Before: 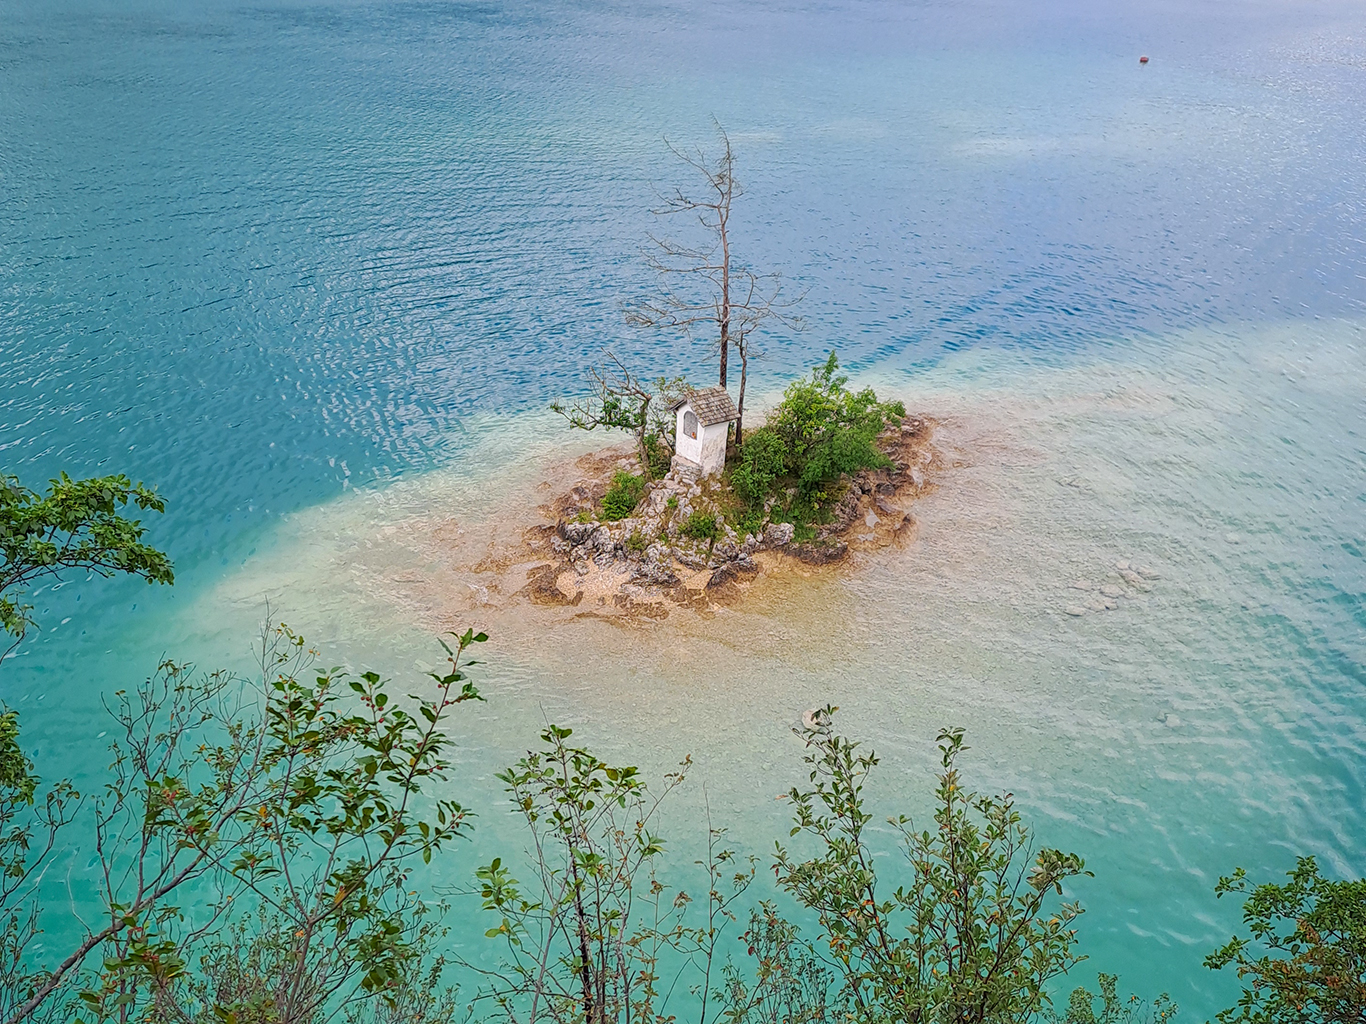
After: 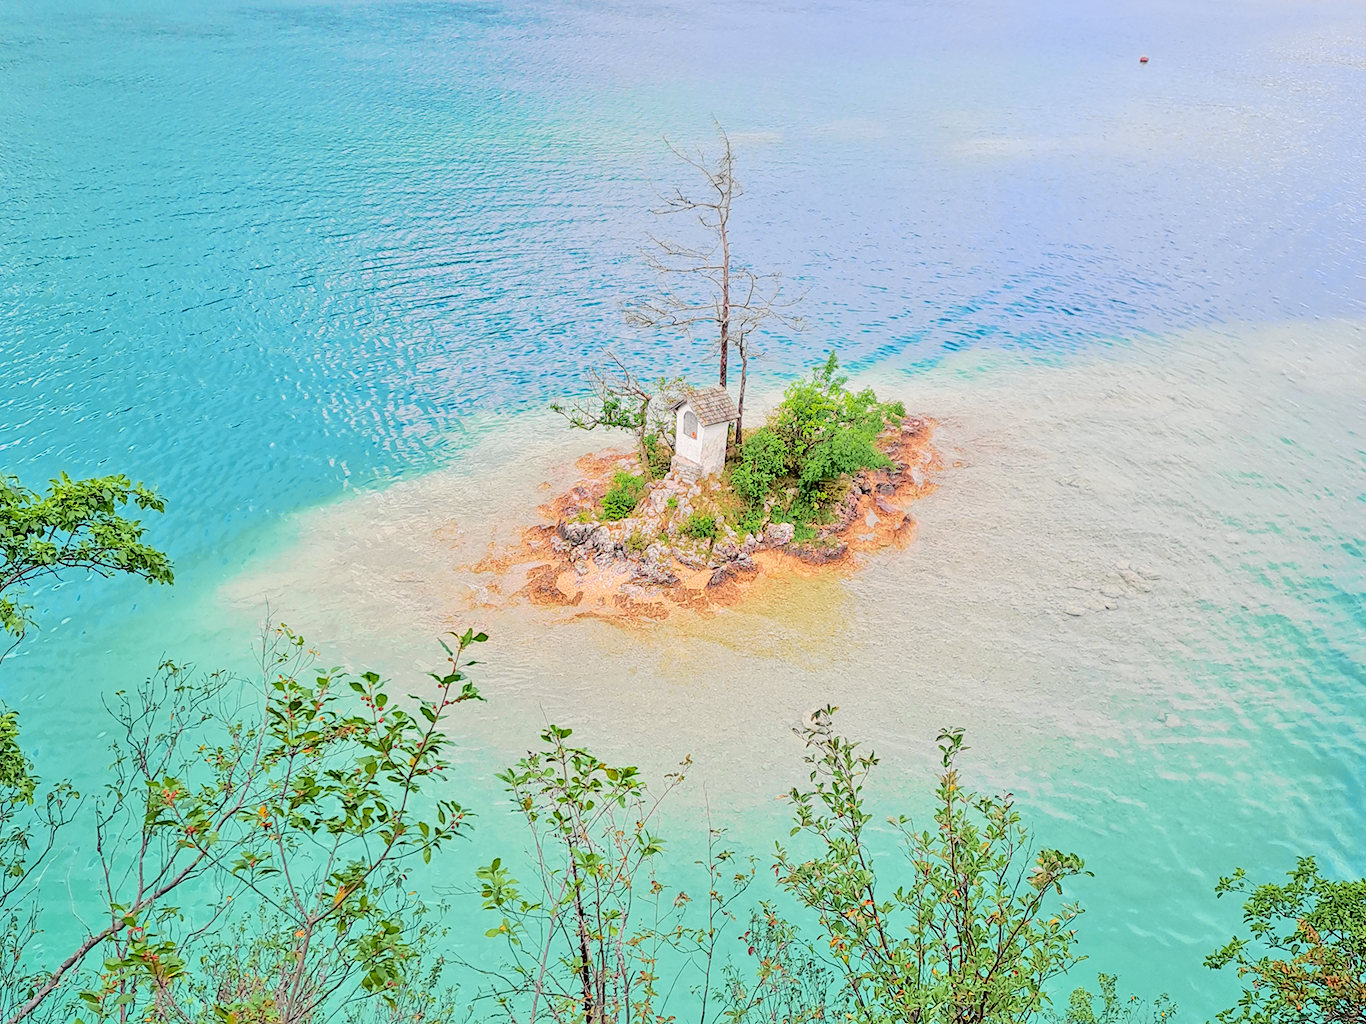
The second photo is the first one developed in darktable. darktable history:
tone curve: curves: ch0 [(0.014, 0) (0.13, 0.09) (0.227, 0.211) (0.33, 0.395) (0.494, 0.615) (0.662, 0.76) (0.795, 0.846) (1, 0.969)]; ch1 [(0, 0) (0.366, 0.367) (0.447, 0.416) (0.473, 0.484) (0.504, 0.502) (0.525, 0.518) (0.564, 0.601) (0.634, 0.66) (0.746, 0.804) (1, 1)]; ch2 [(0, 0) (0.333, 0.346) (0.375, 0.375) (0.424, 0.43) (0.476, 0.498) (0.496, 0.505) (0.517, 0.522) (0.548, 0.548) (0.579, 0.618) (0.651, 0.674) (0.688, 0.728) (1, 1)], color space Lab, independent channels, preserve colors none
tone equalizer: -7 EV 0.15 EV, -6 EV 0.6 EV, -5 EV 1.15 EV, -4 EV 1.33 EV, -3 EV 1.15 EV, -2 EV 0.6 EV, -1 EV 0.15 EV, mask exposure compensation -0.5 EV
